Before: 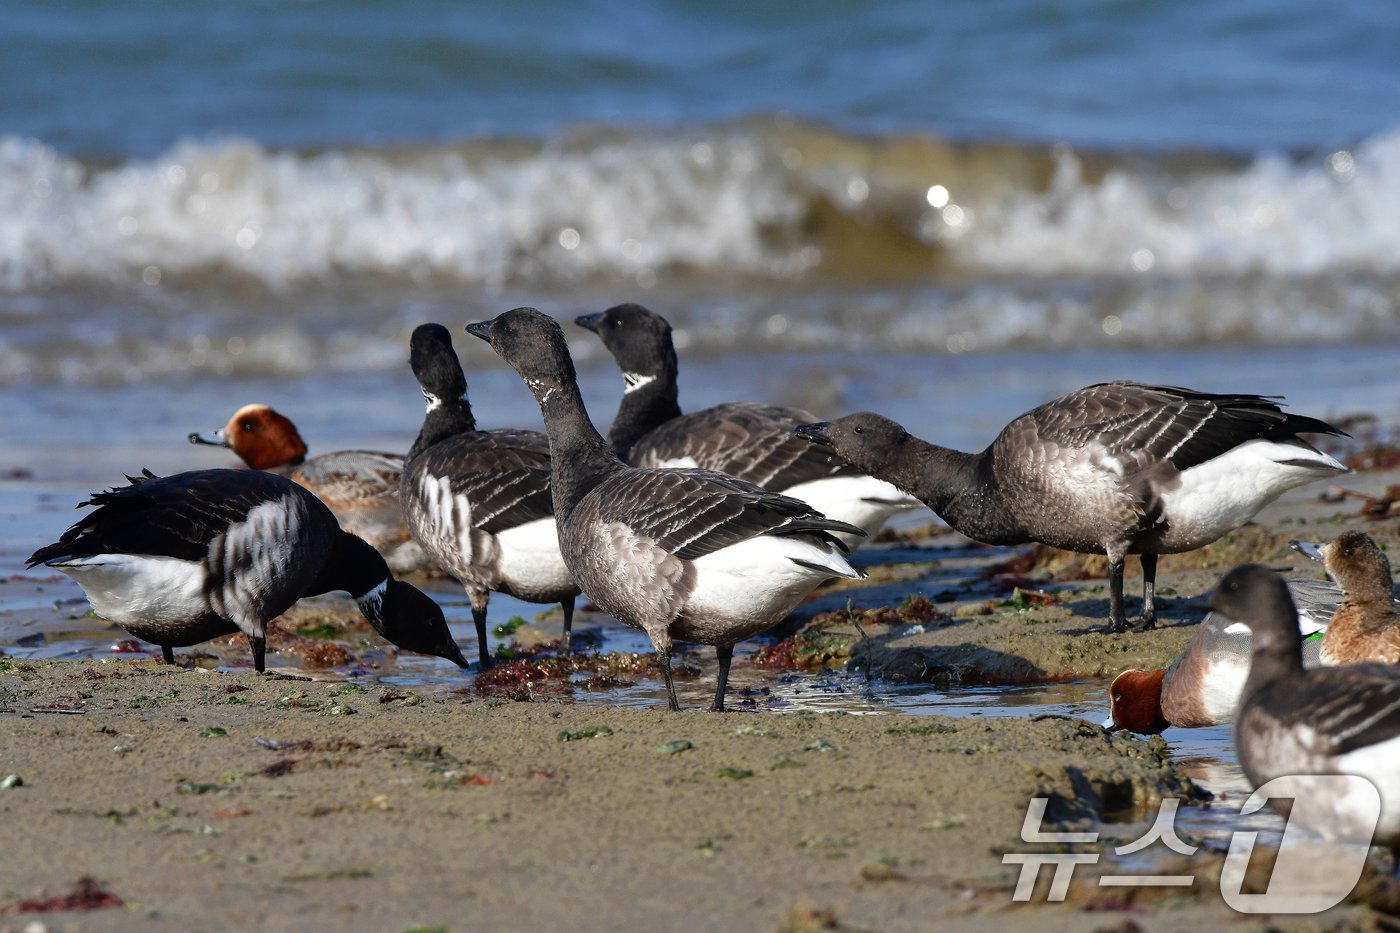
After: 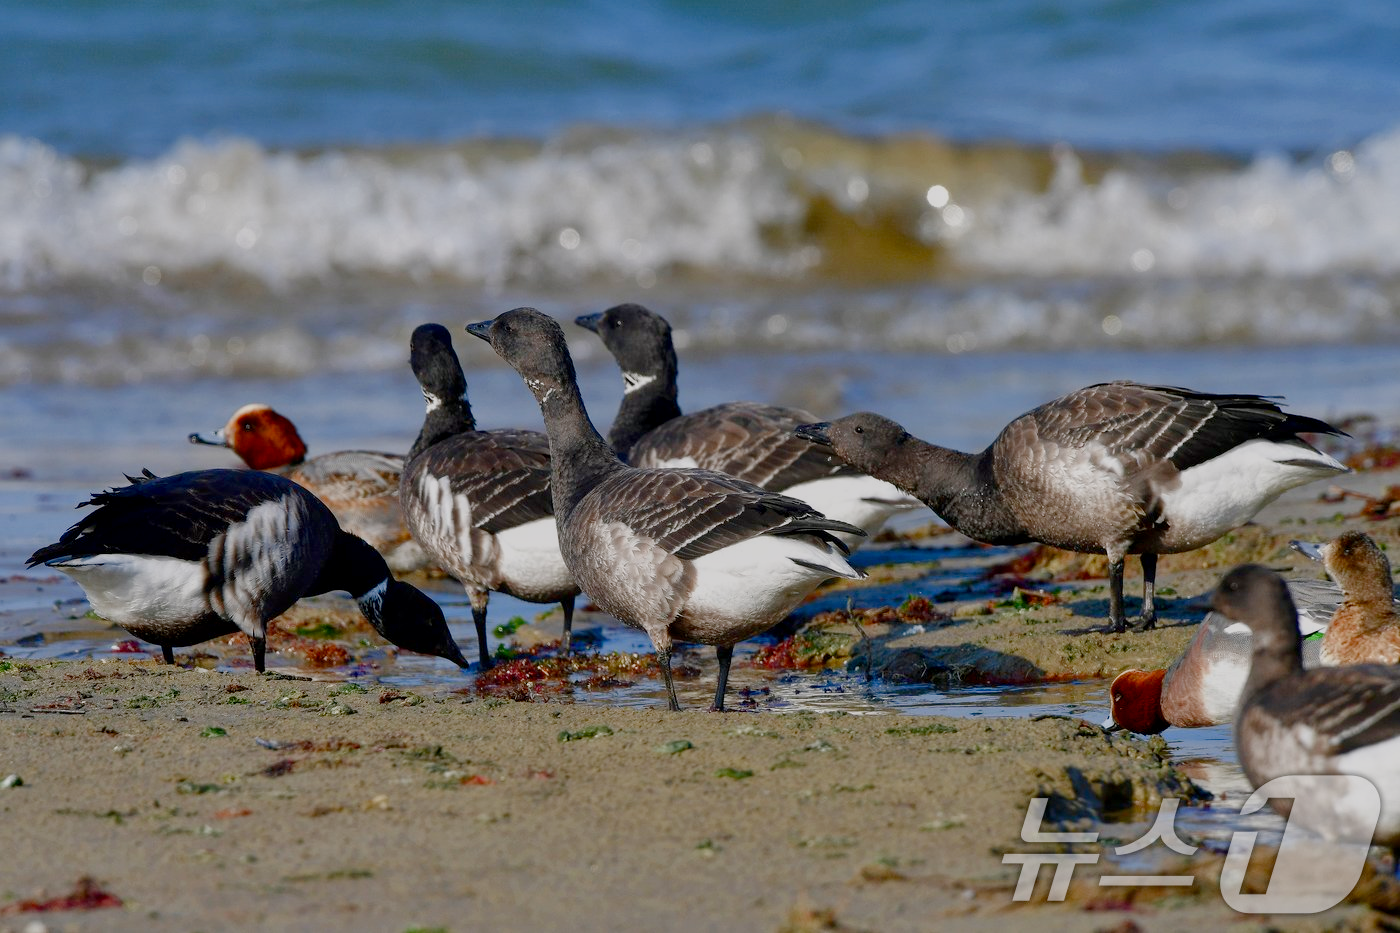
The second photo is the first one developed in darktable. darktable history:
local contrast: highlights 100%, shadows 100%, detail 120%, midtone range 0.2
filmic rgb: black relative exposure -16 EV, threshold -0.33 EV, transition 3.19 EV, structure ↔ texture 100%, target black luminance 0%, hardness 7.57, latitude 72.96%, contrast 0.908, highlights saturation mix 10%, shadows ↔ highlights balance -0.38%, add noise in highlights 0, preserve chrominance no, color science v4 (2020), iterations of high-quality reconstruction 10, enable highlight reconstruction true
color balance rgb: shadows lift › chroma 1%, shadows lift › hue 113°, highlights gain › chroma 0.2%, highlights gain › hue 333°, perceptual saturation grading › global saturation 20%, perceptual saturation grading › highlights -50%, perceptual saturation grading › shadows 25%, contrast -10%
